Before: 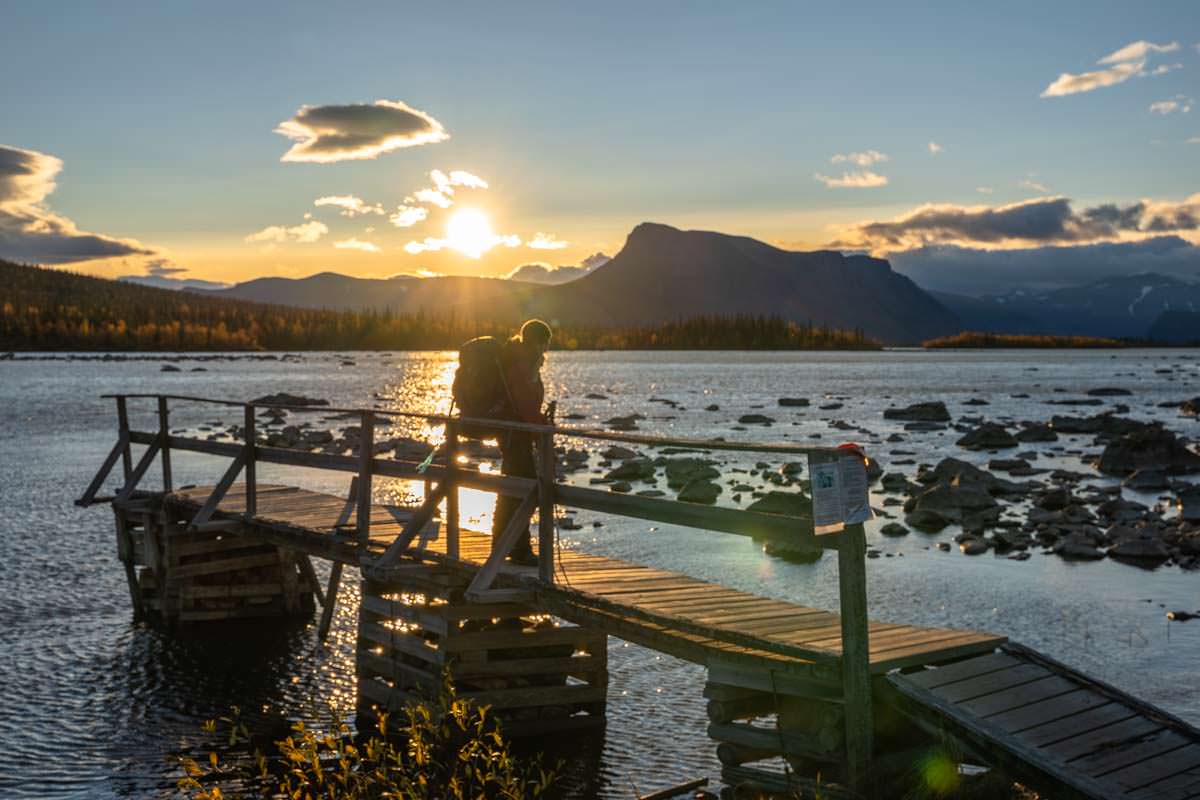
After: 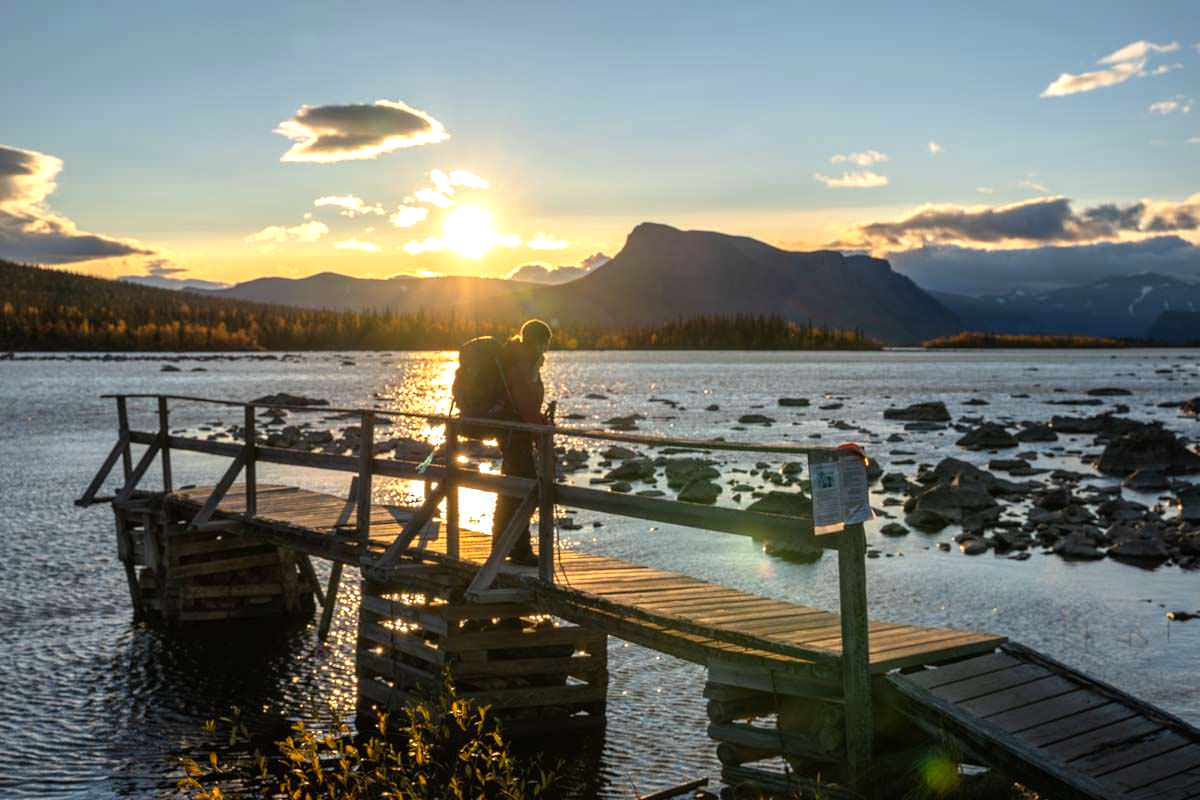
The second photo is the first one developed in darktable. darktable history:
tone equalizer: -8 EV -0.381 EV, -7 EV -0.404 EV, -6 EV -0.345 EV, -5 EV -0.184 EV, -3 EV 0.244 EV, -2 EV 0.357 EV, -1 EV 0.377 EV, +0 EV 0.442 EV
